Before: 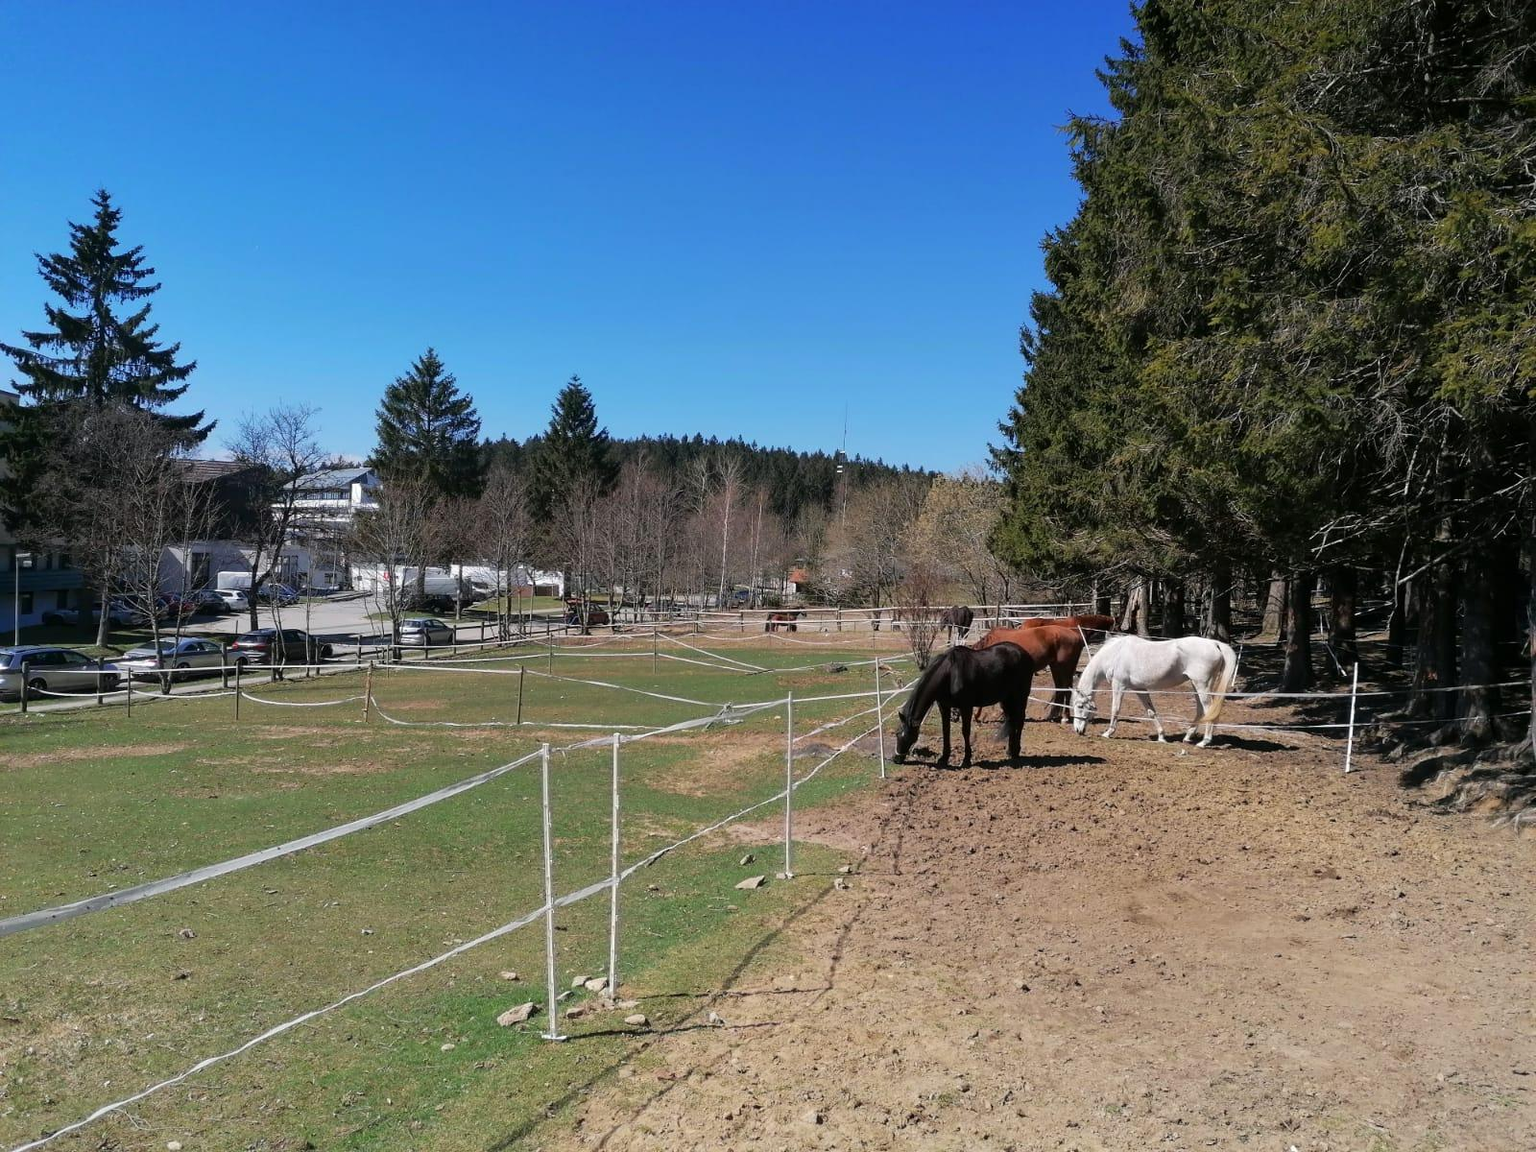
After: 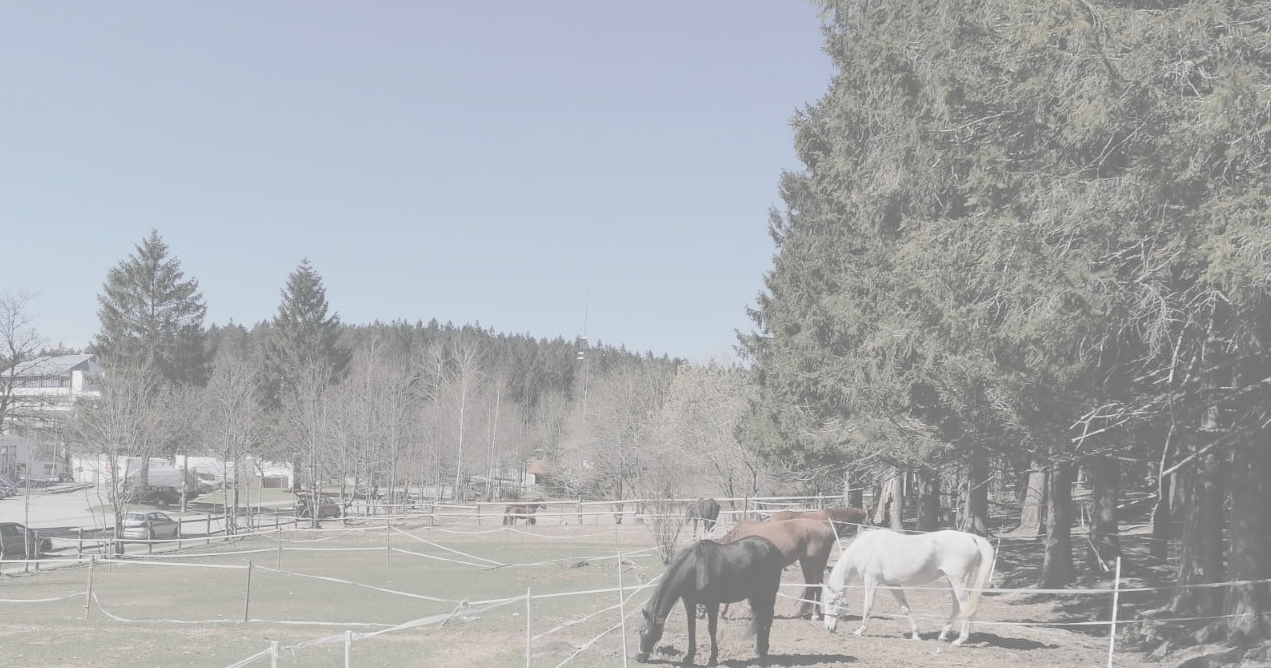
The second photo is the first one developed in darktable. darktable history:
crop: left 18.38%, top 11.092%, right 2.134%, bottom 33.217%
contrast brightness saturation: contrast -0.32, brightness 0.75, saturation -0.78
